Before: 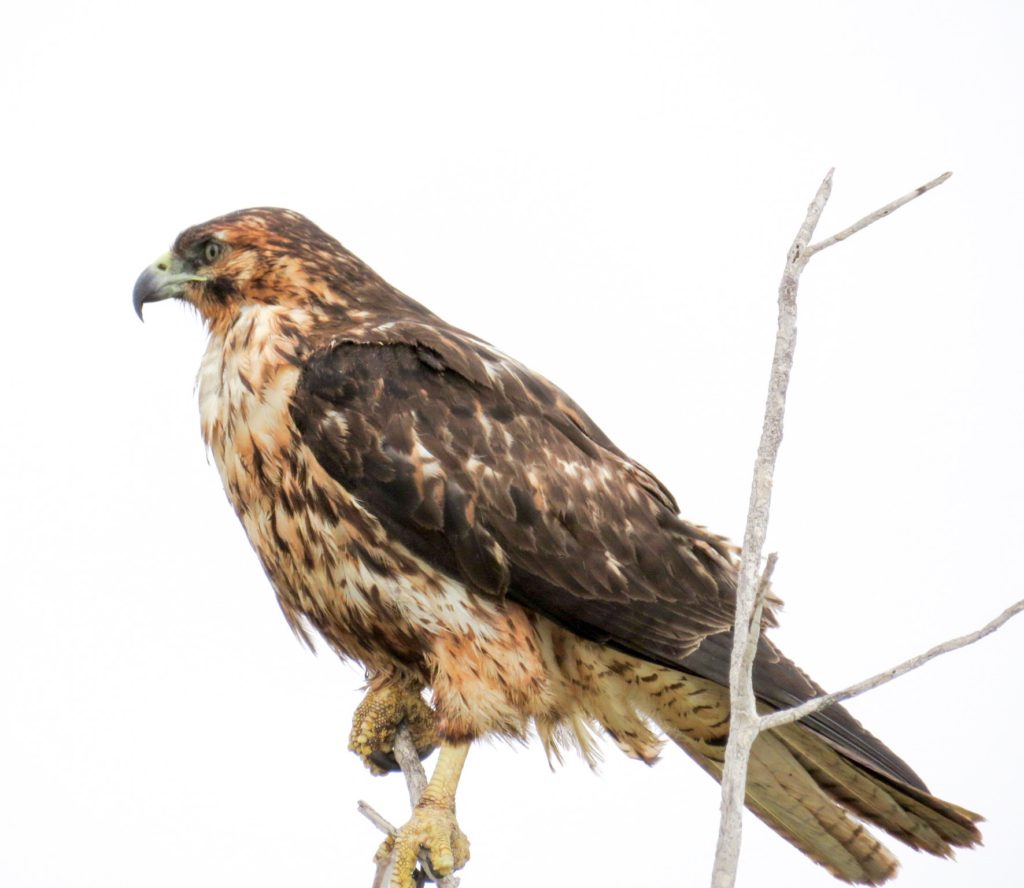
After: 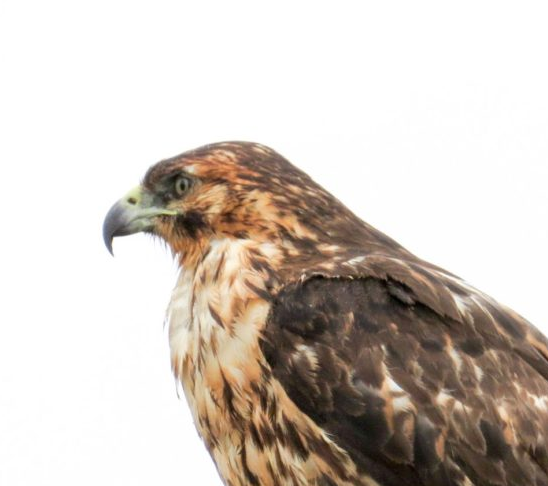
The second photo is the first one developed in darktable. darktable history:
crop and rotate: left 3.022%, top 7.438%, right 43.371%, bottom 37.808%
